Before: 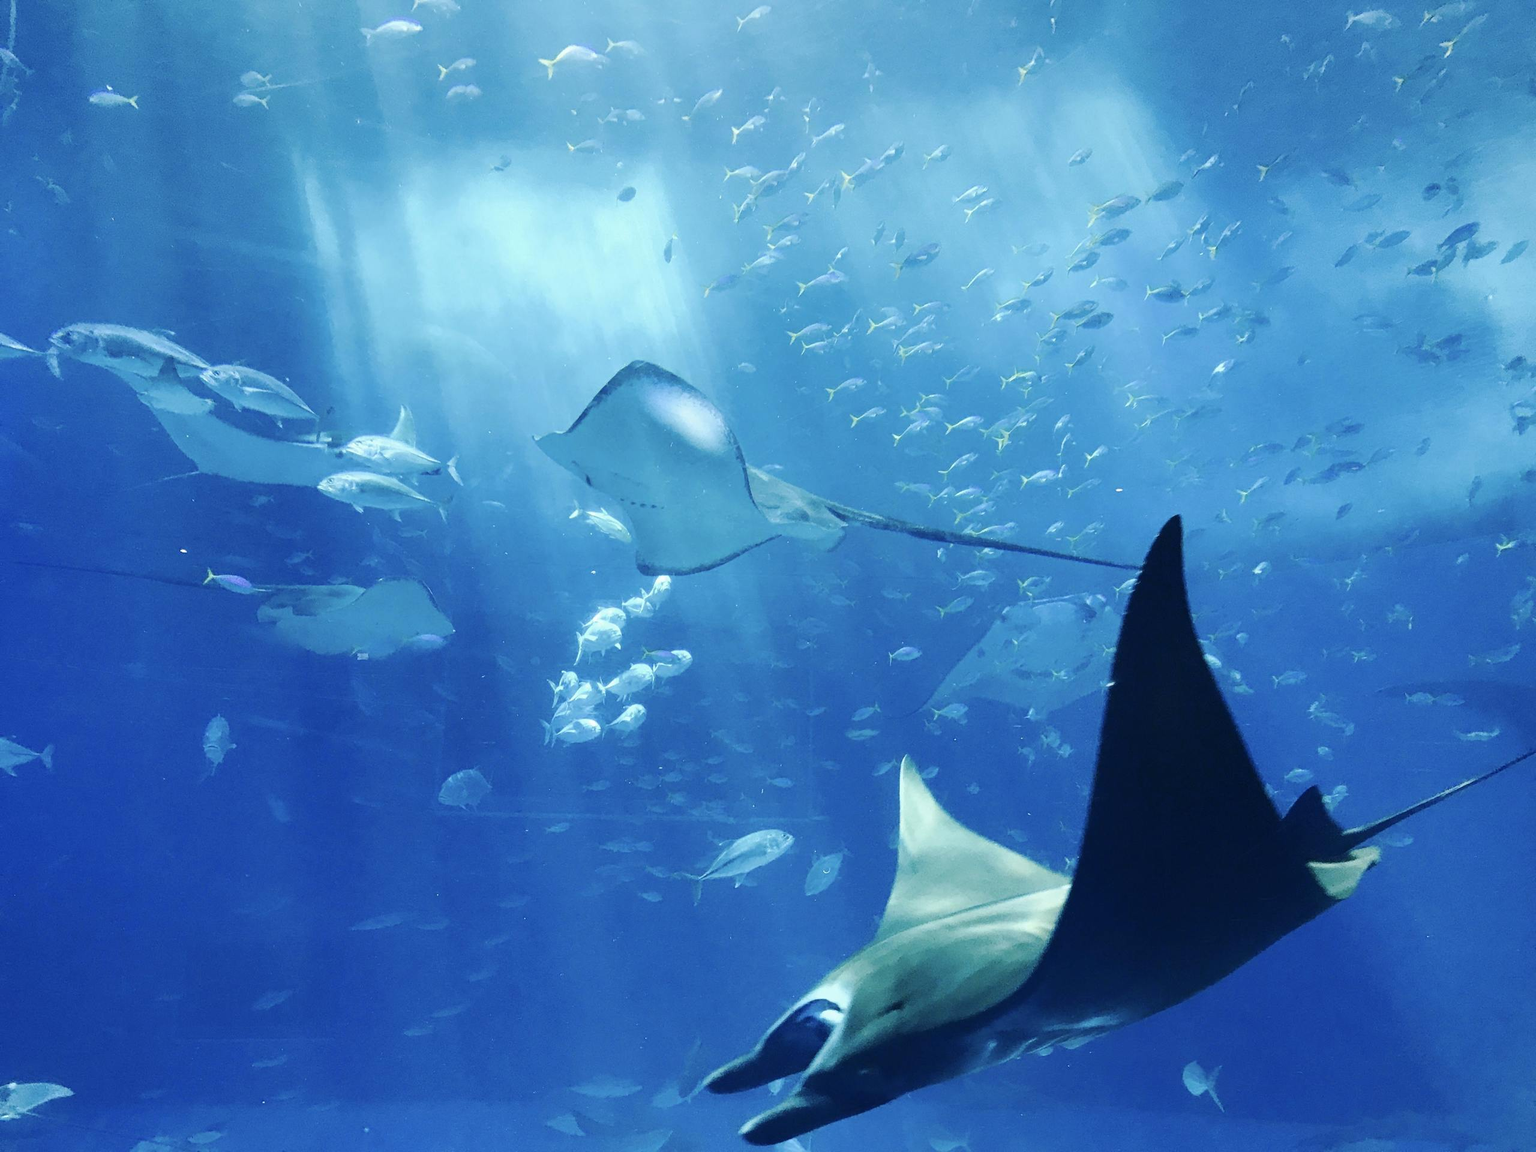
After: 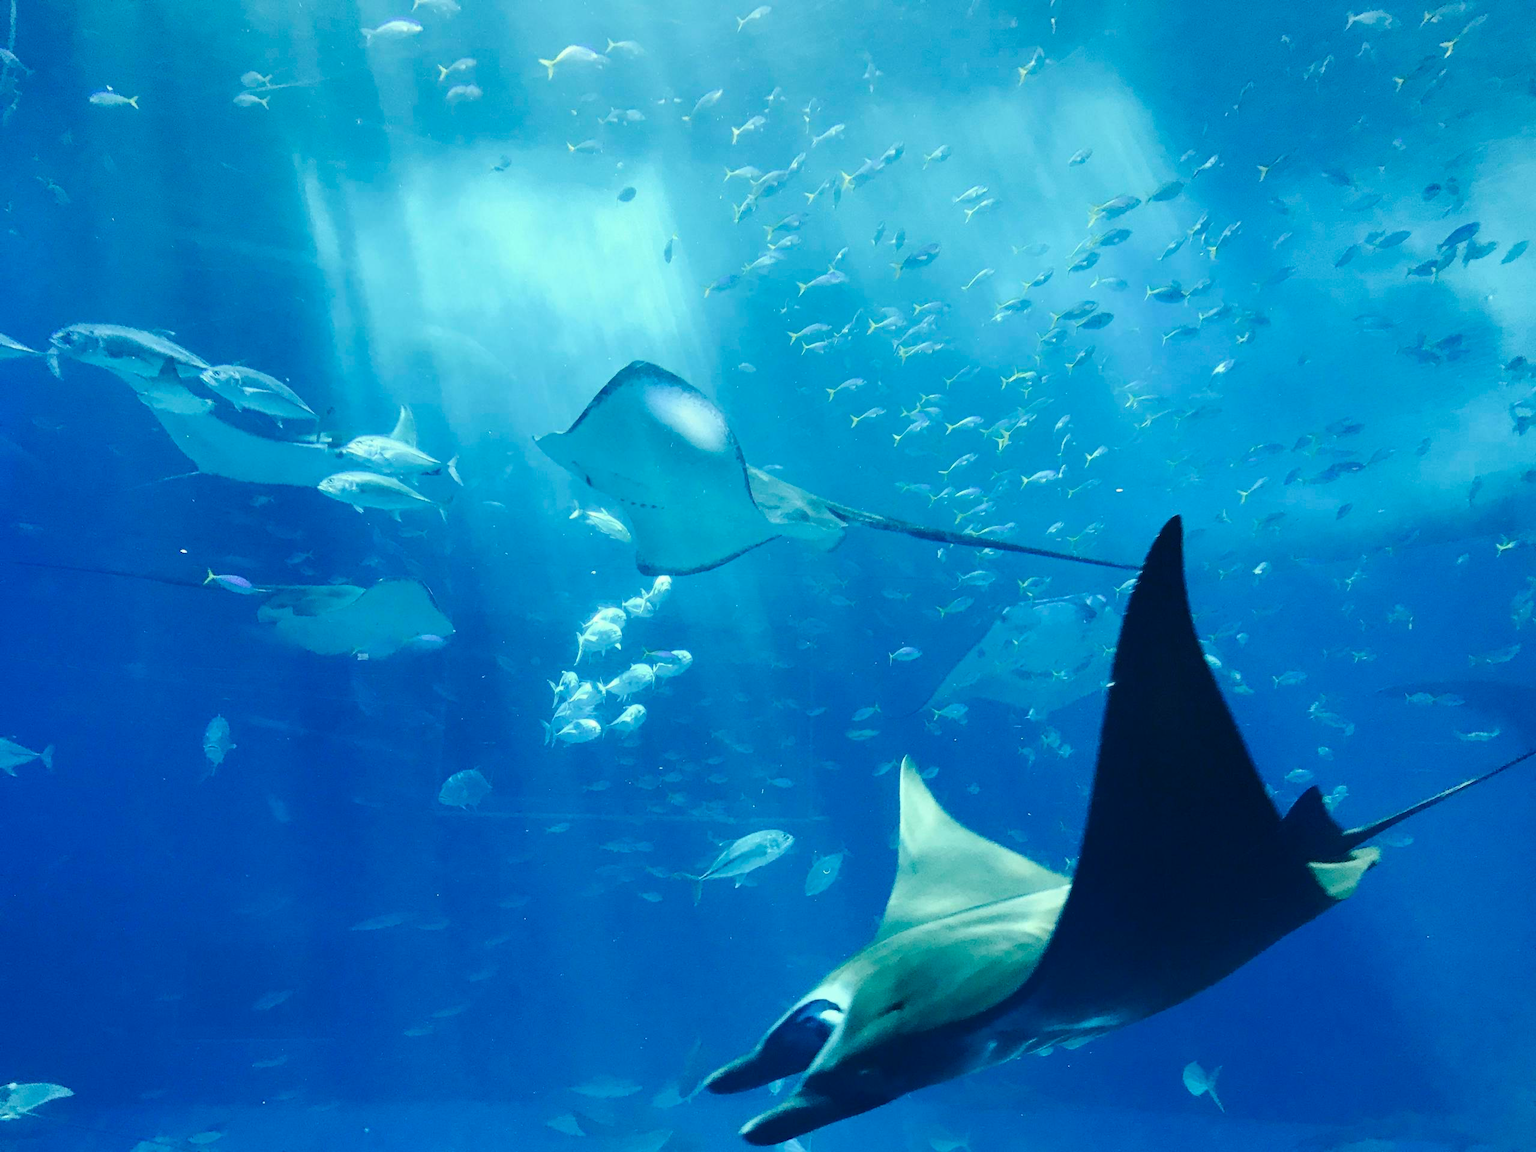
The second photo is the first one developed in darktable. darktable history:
color correction: highlights a* -7.83, highlights b* 3.11
